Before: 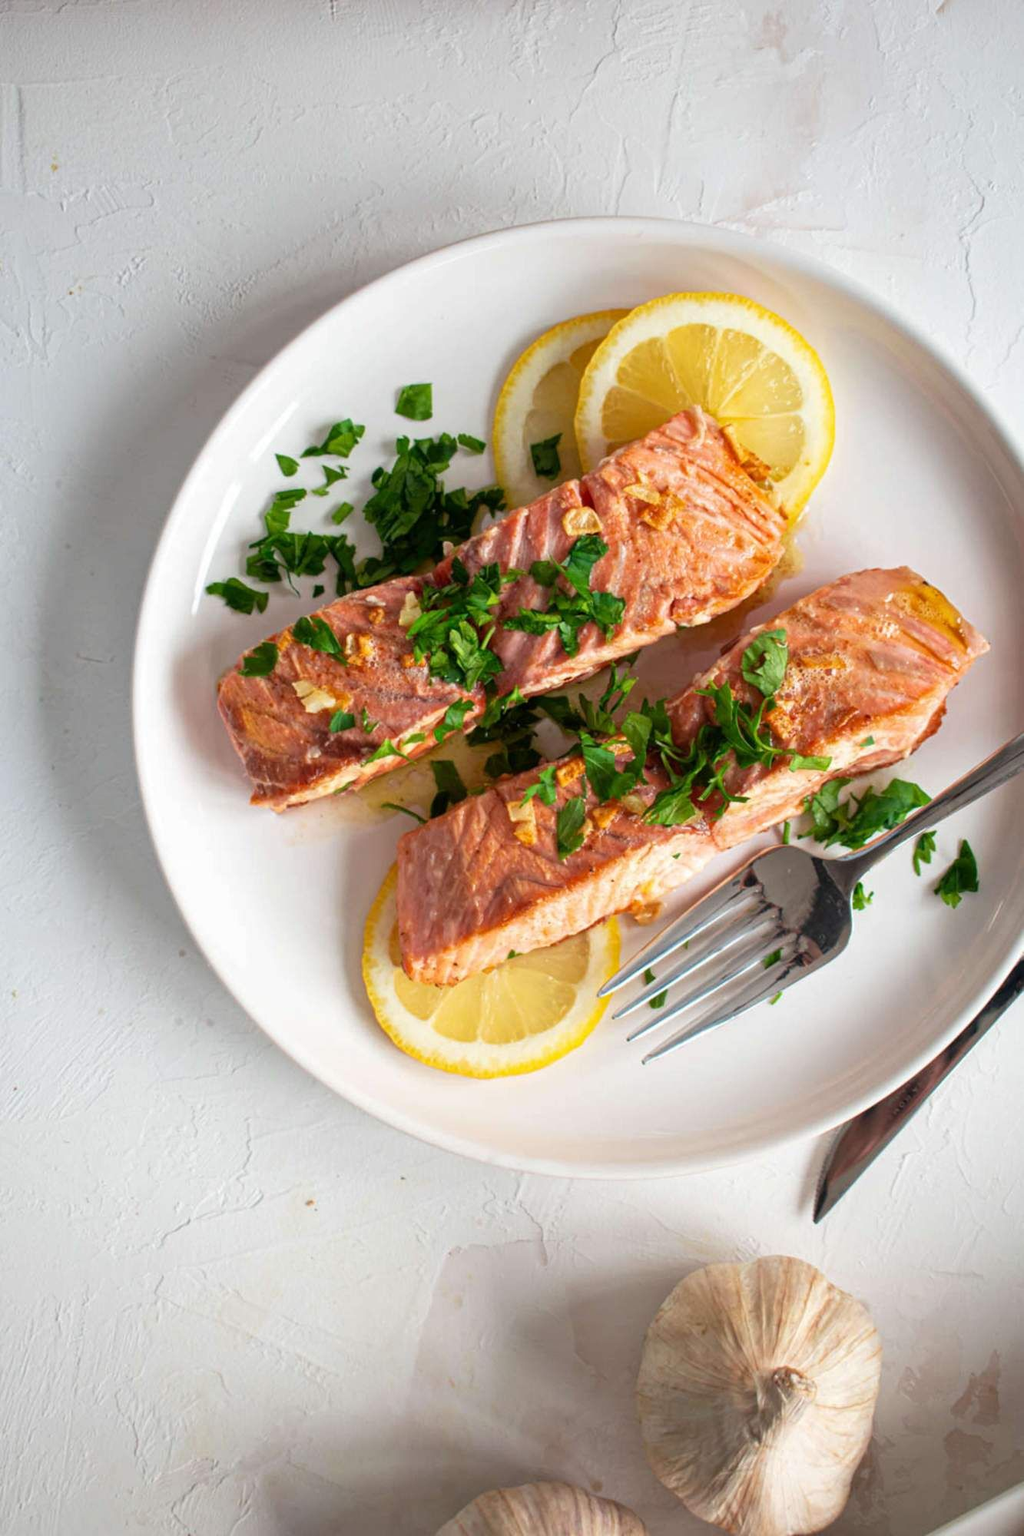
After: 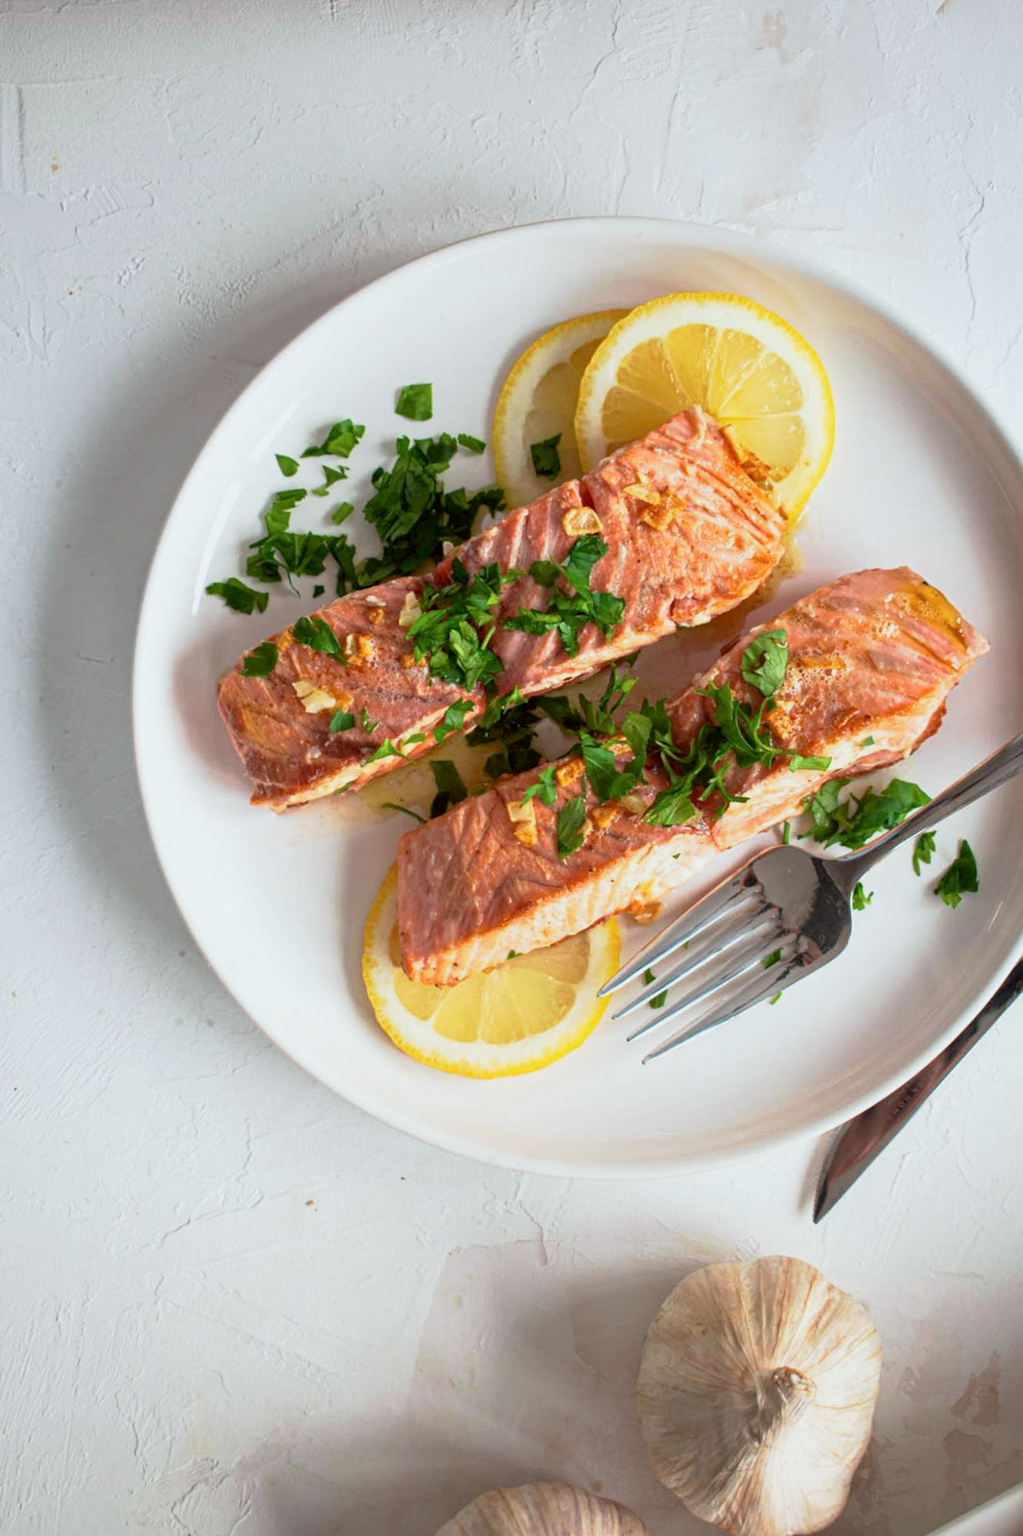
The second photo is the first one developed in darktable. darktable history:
color correction: highlights a* -2.72, highlights b* -2.32, shadows a* 2.42, shadows b* 2.97
tone curve: curves: ch0 [(0.013, 0) (0.061, 0.068) (0.239, 0.256) (0.502, 0.505) (0.683, 0.676) (0.761, 0.773) (0.858, 0.858) (0.987, 0.945)]; ch1 [(0, 0) (0.172, 0.123) (0.304, 0.288) (0.414, 0.44) (0.472, 0.473) (0.502, 0.508) (0.521, 0.528) (0.583, 0.595) (0.654, 0.673) (0.728, 0.761) (1, 1)]; ch2 [(0, 0) (0.411, 0.424) (0.485, 0.476) (0.502, 0.502) (0.553, 0.557) (0.57, 0.576) (1, 1)], preserve colors none
